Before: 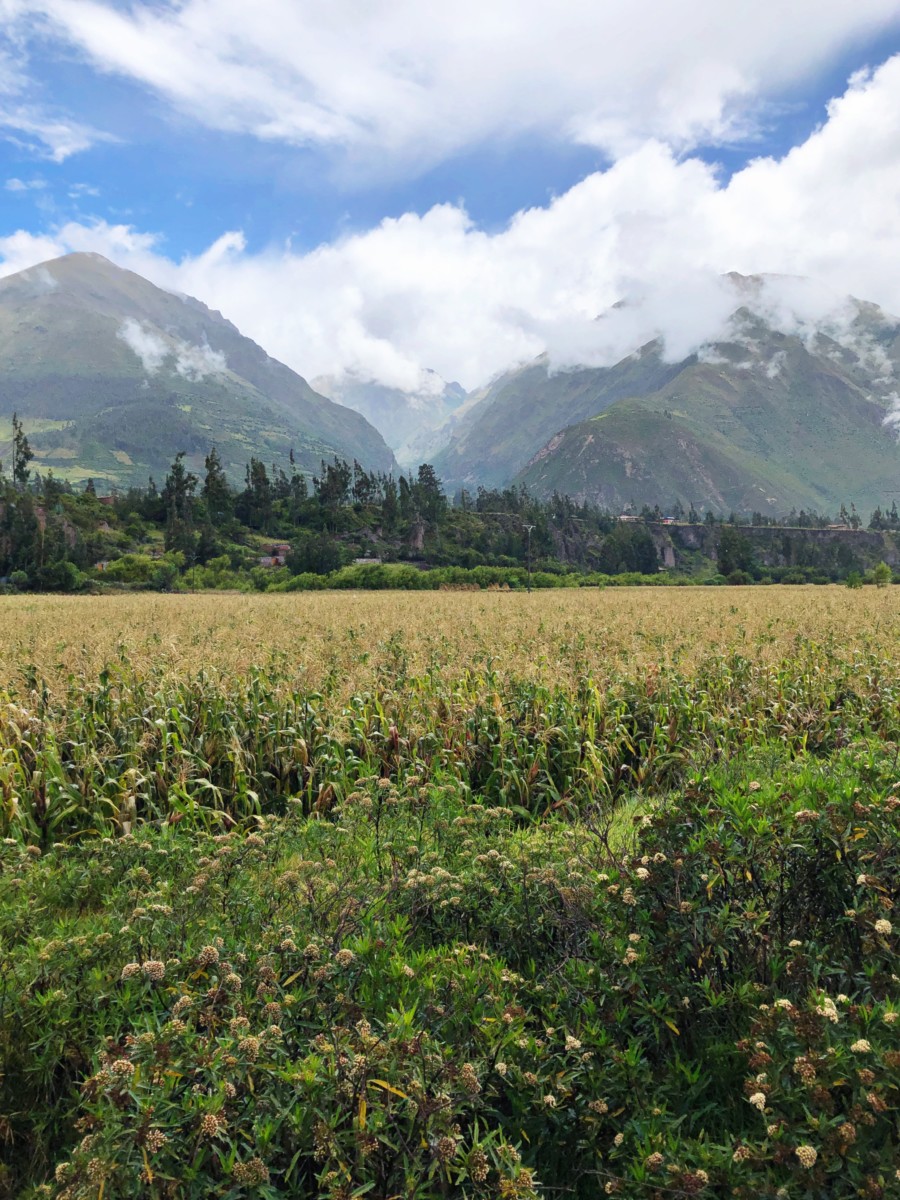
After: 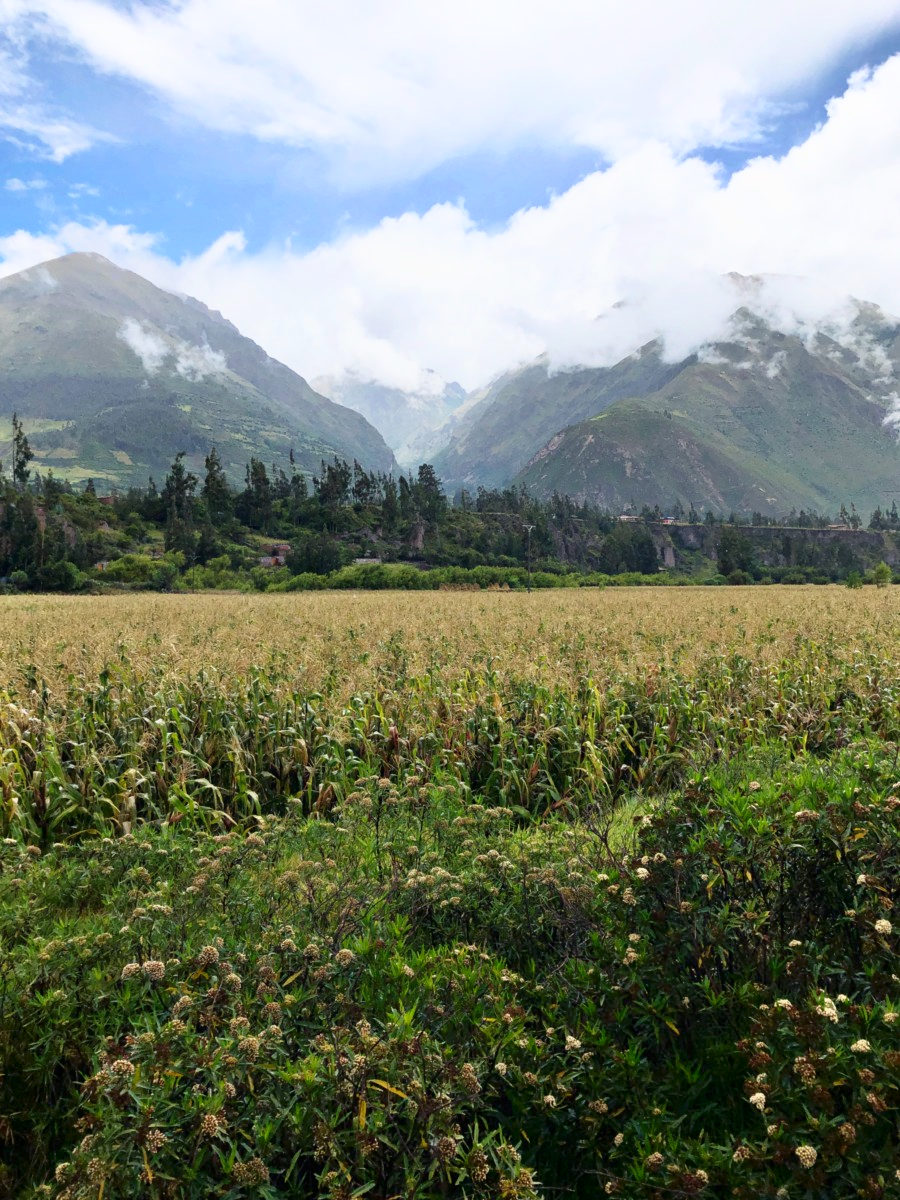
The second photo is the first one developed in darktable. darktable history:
shadows and highlights: shadows -61.22, white point adjustment -5.12, highlights 61.19, shadows color adjustment 97.98%, highlights color adjustment 59.04%
